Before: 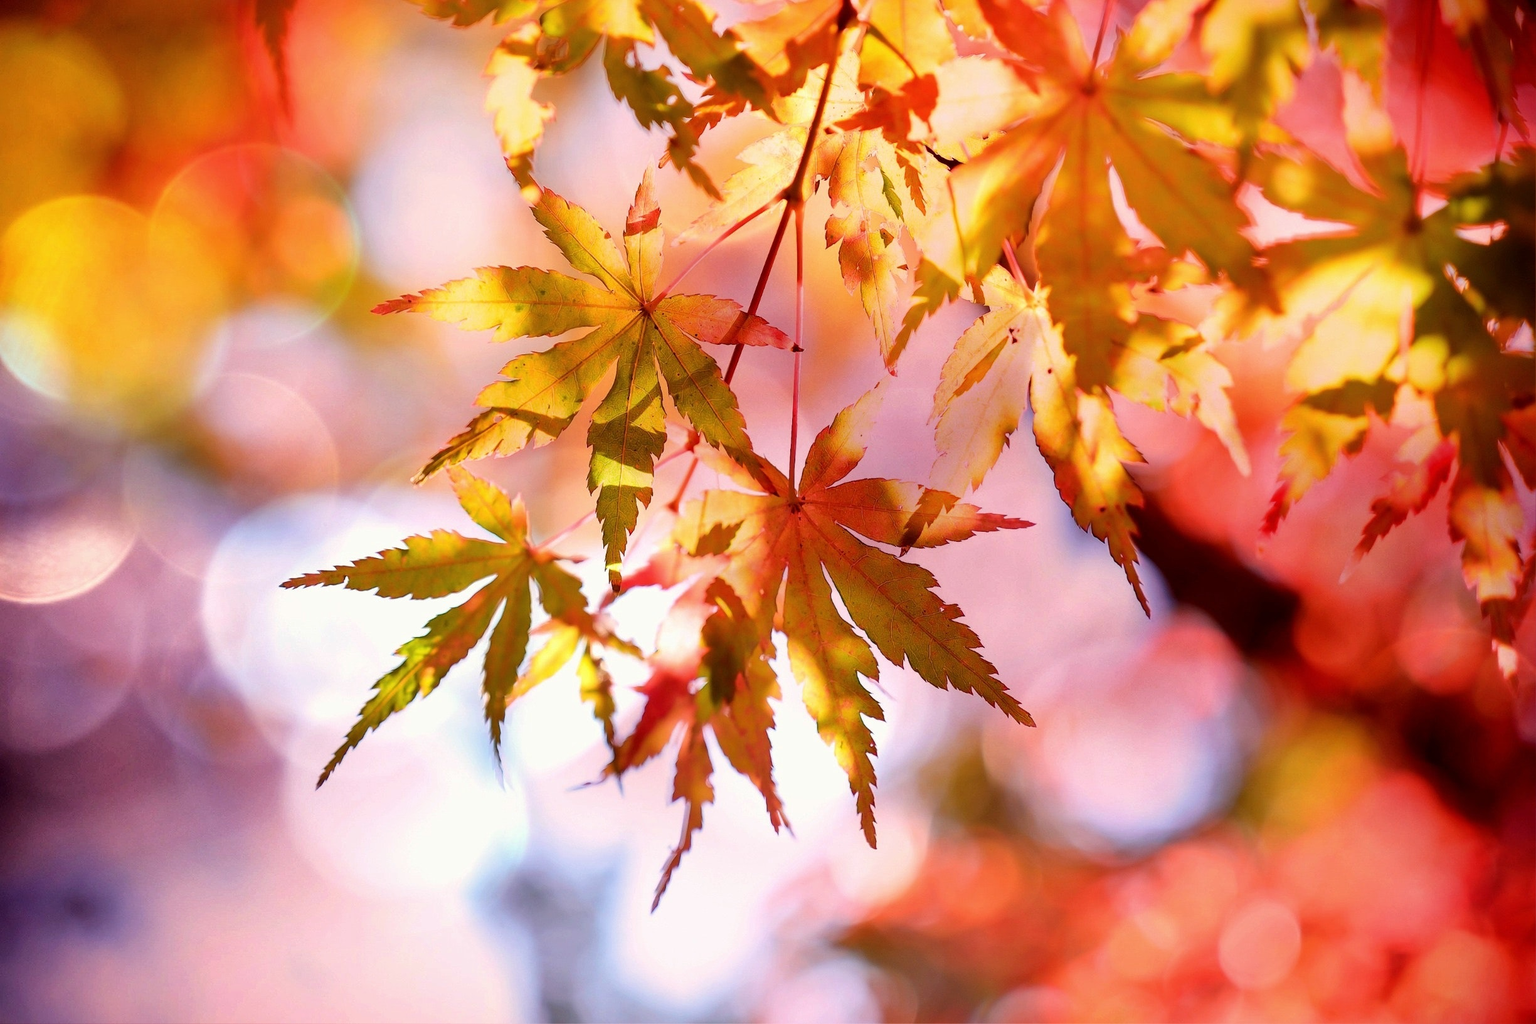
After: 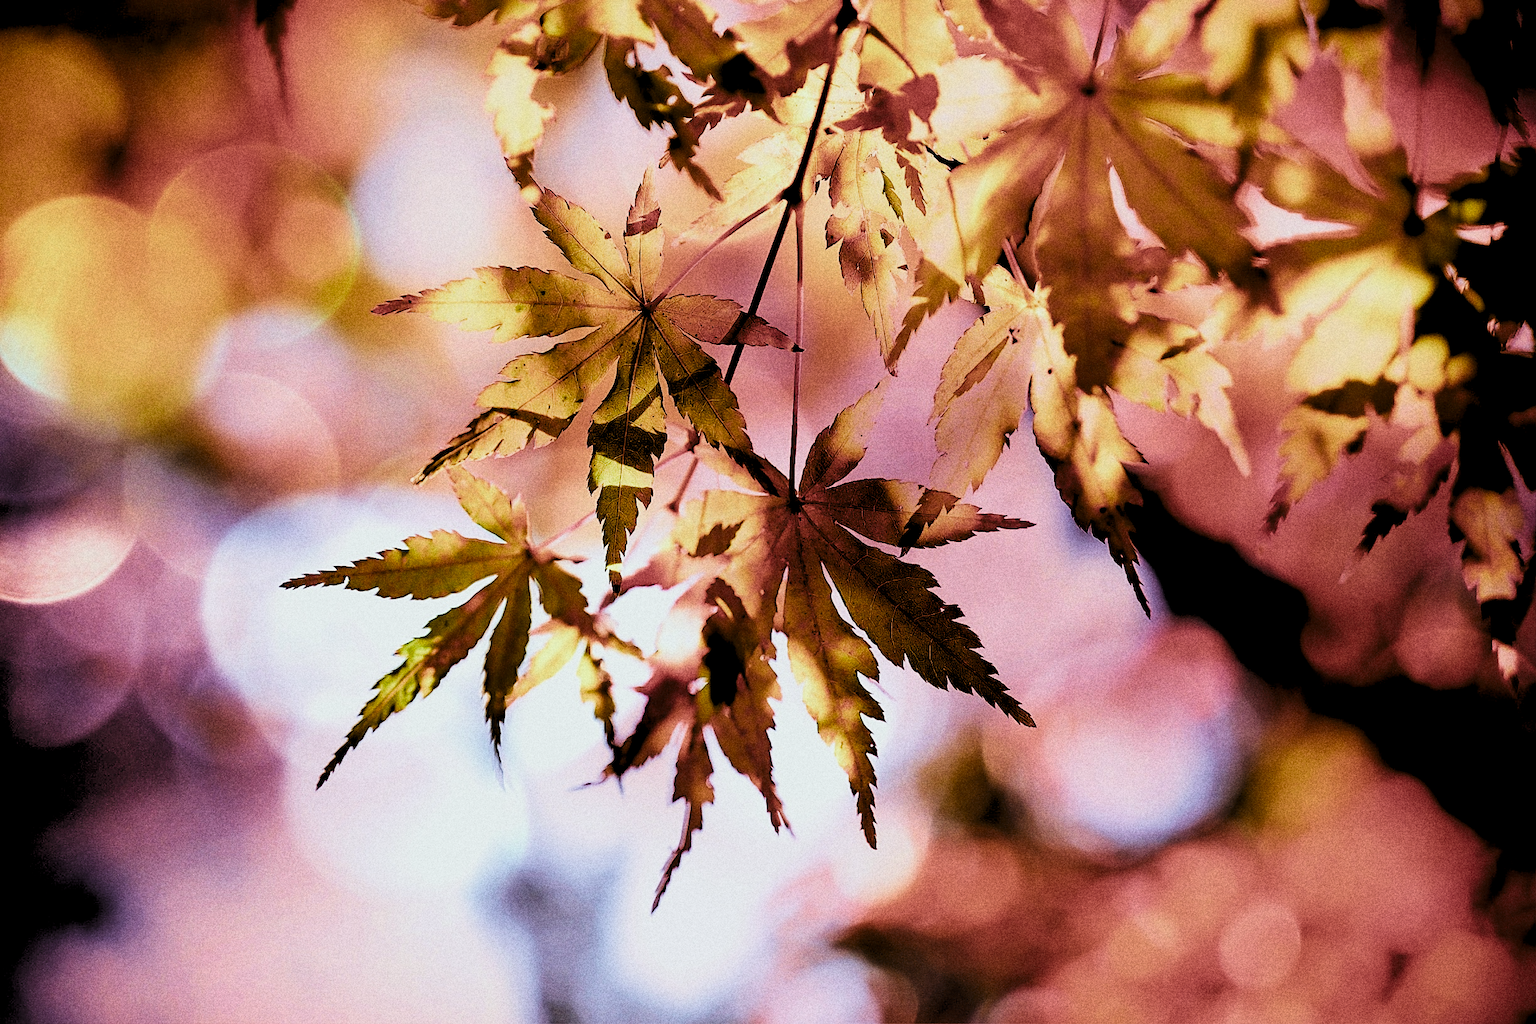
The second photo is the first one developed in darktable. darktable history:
sharpen: on, module defaults
grain: strength 49.07%
contrast brightness saturation: saturation 0.5
color balance: lift [1.007, 1, 1, 1], gamma [1.097, 1, 1, 1]
levels: levels [0.514, 0.759, 1]
exposure: black level correction -0.002, exposure 1.35 EV, compensate highlight preservation false
rgb levels: mode RGB, independent channels, levels [[0, 0.5, 1], [0, 0.521, 1], [0, 0.536, 1]]
filmic rgb: black relative exposure -4.58 EV, white relative exposure 4.8 EV, threshold 3 EV, hardness 2.36, latitude 36.07%, contrast 1.048, highlights saturation mix 1.32%, shadows ↔ highlights balance 1.25%, color science v4 (2020), enable highlight reconstruction true
